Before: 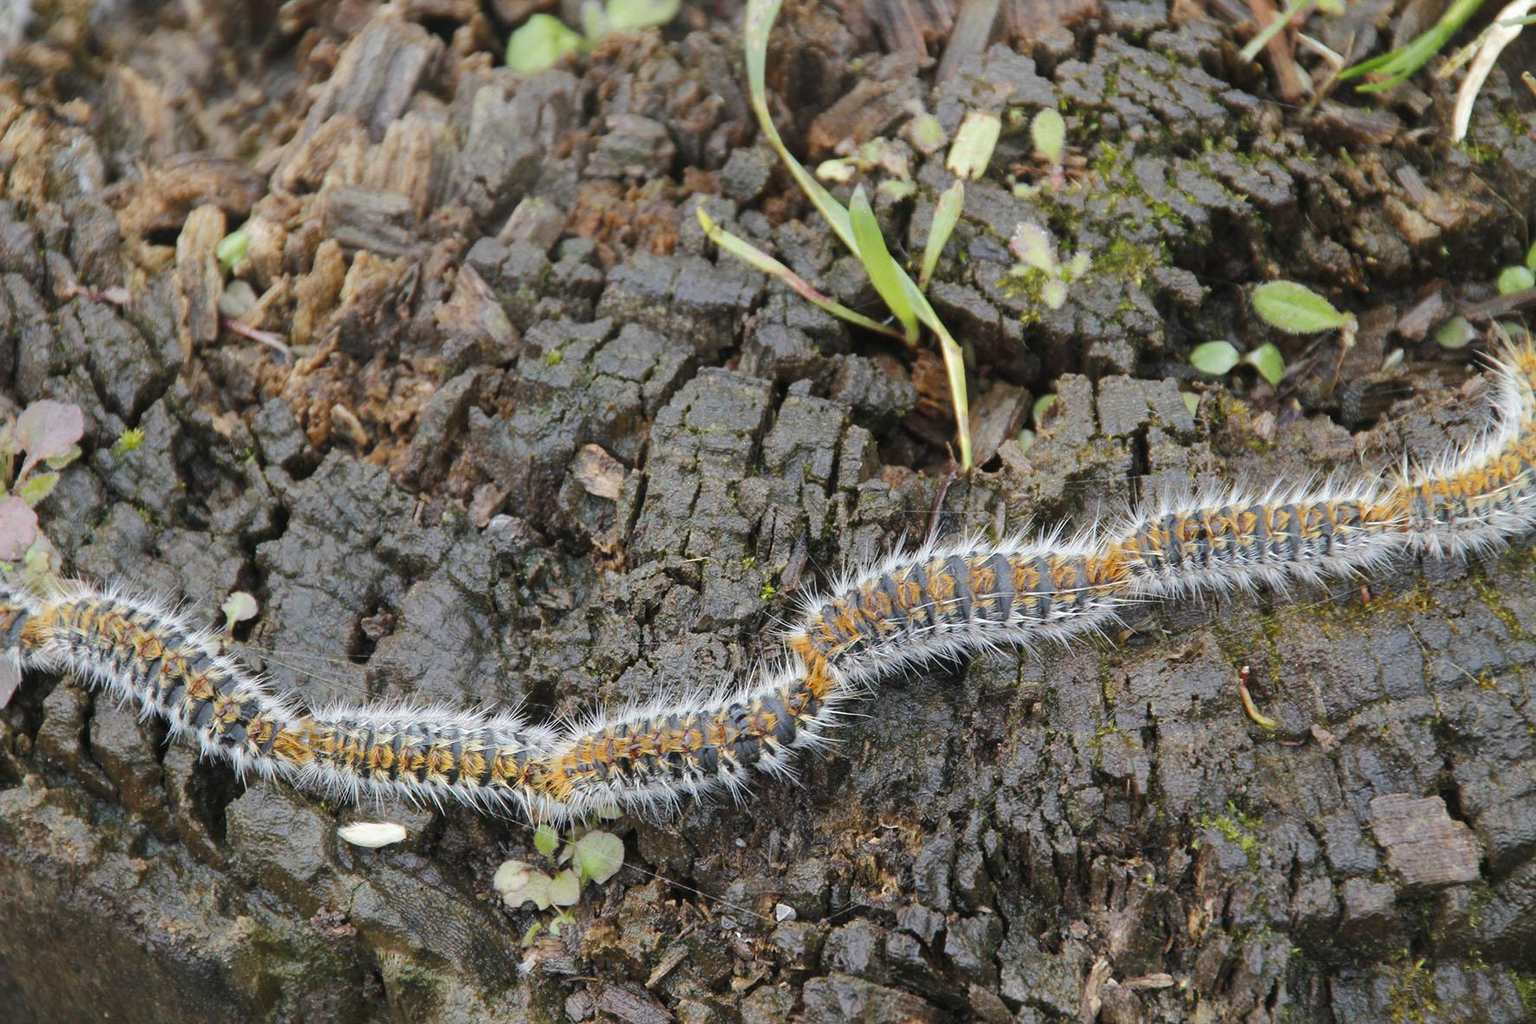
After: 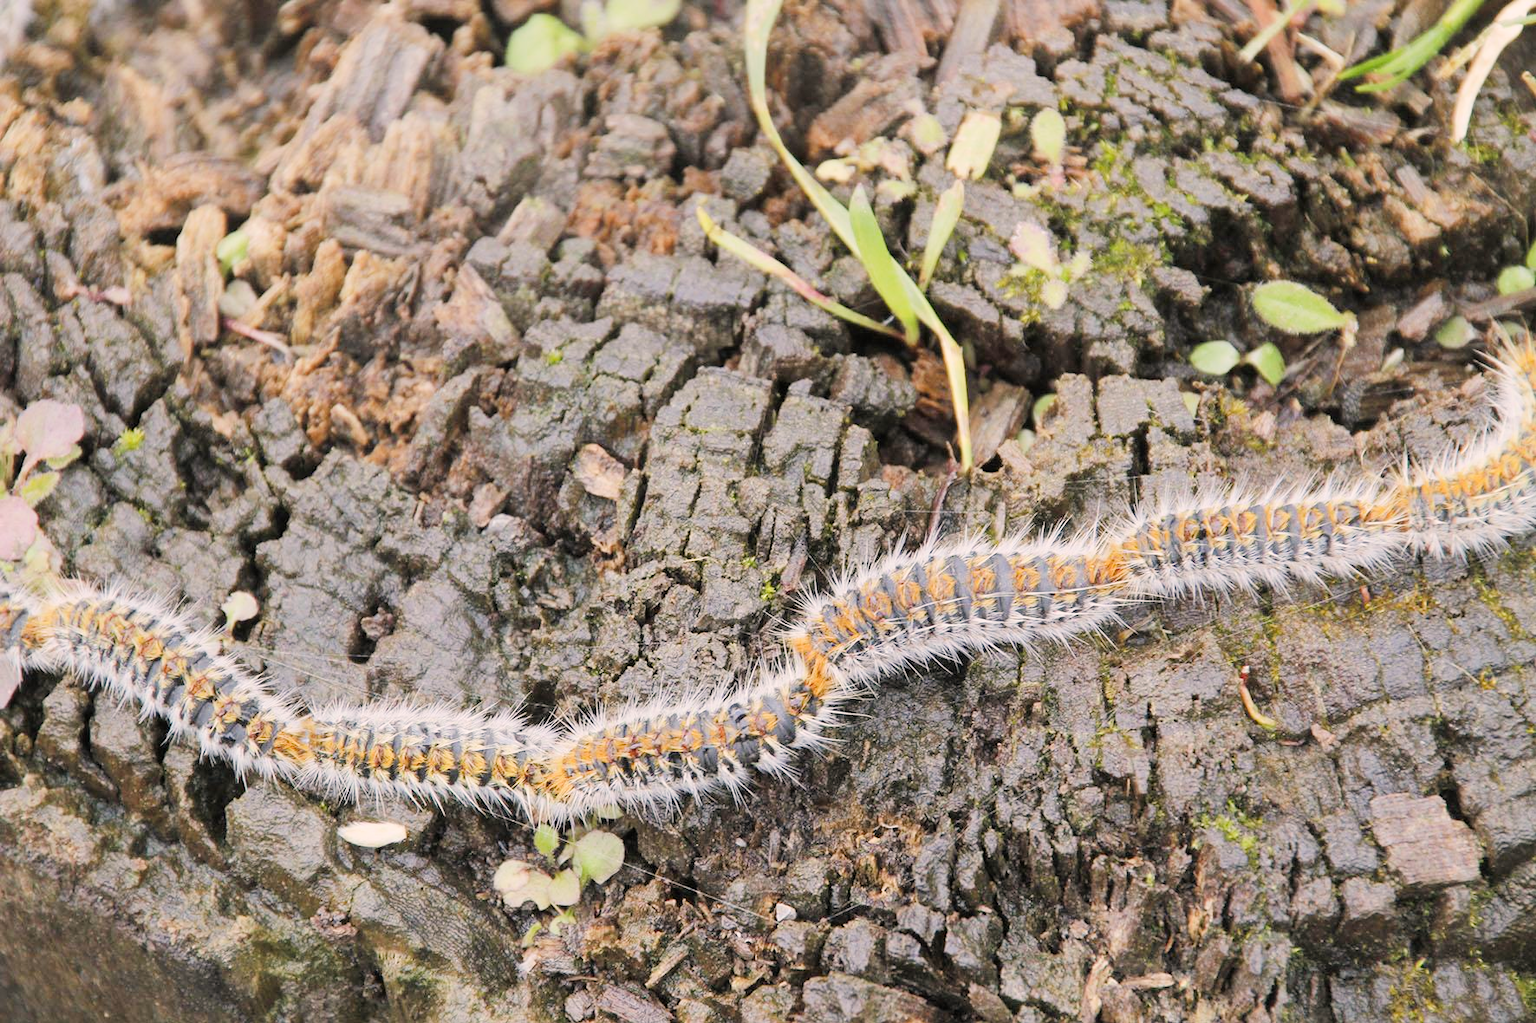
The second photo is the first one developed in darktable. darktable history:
exposure: black level correction 0, exposure 1.173 EV, compensate exposure bias true, compensate highlight preservation false
white balance: emerald 1
color correction: highlights a* 5.81, highlights b* 4.84
filmic rgb: black relative exposure -7.65 EV, white relative exposure 4.56 EV, hardness 3.61
